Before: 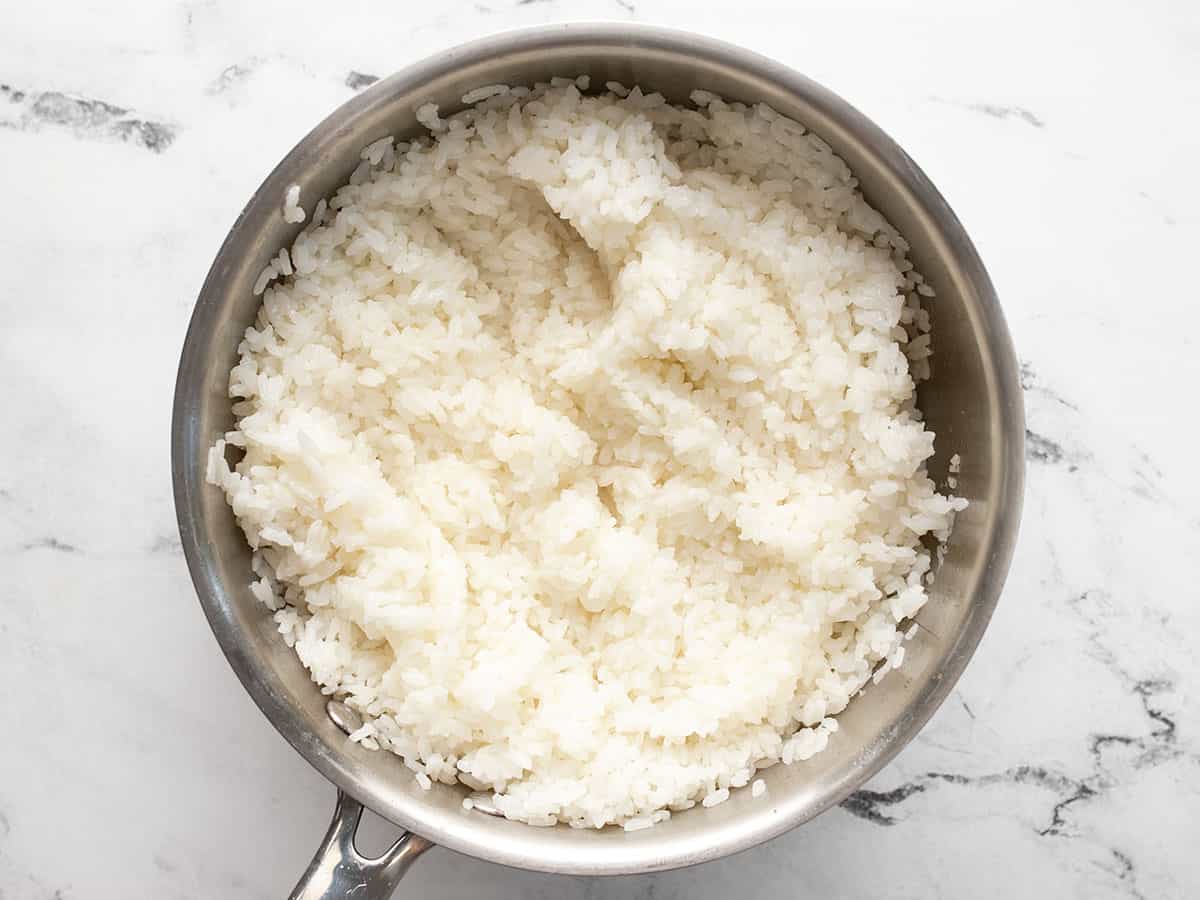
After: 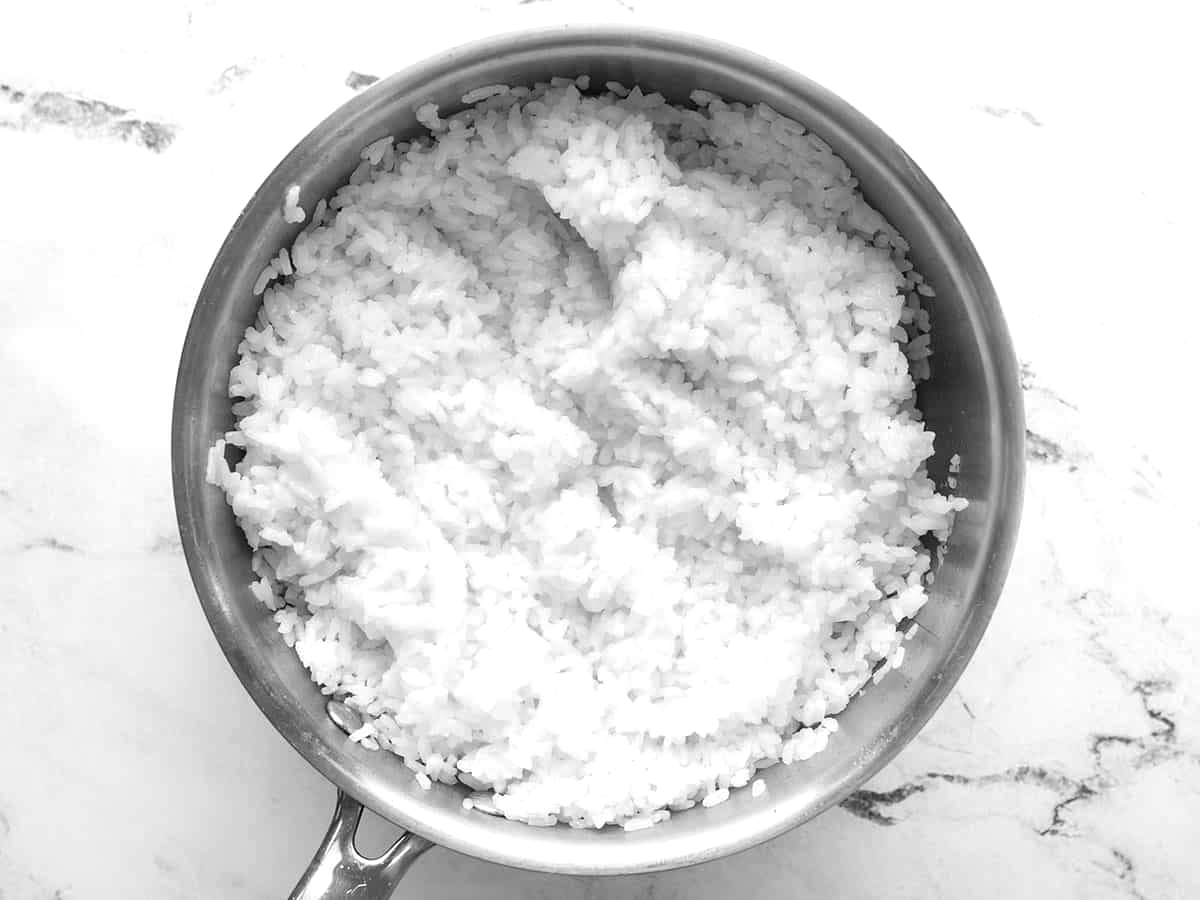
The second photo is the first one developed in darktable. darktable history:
color calibration: output gray [0.246, 0.254, 0.501, 0], gray › normalize channels true, illuminant as shot in camera, adaptation linear Bradford (ICC v4), x 0.408, y 0.406, temperature 3566.47 K, gamut compression 0.027
